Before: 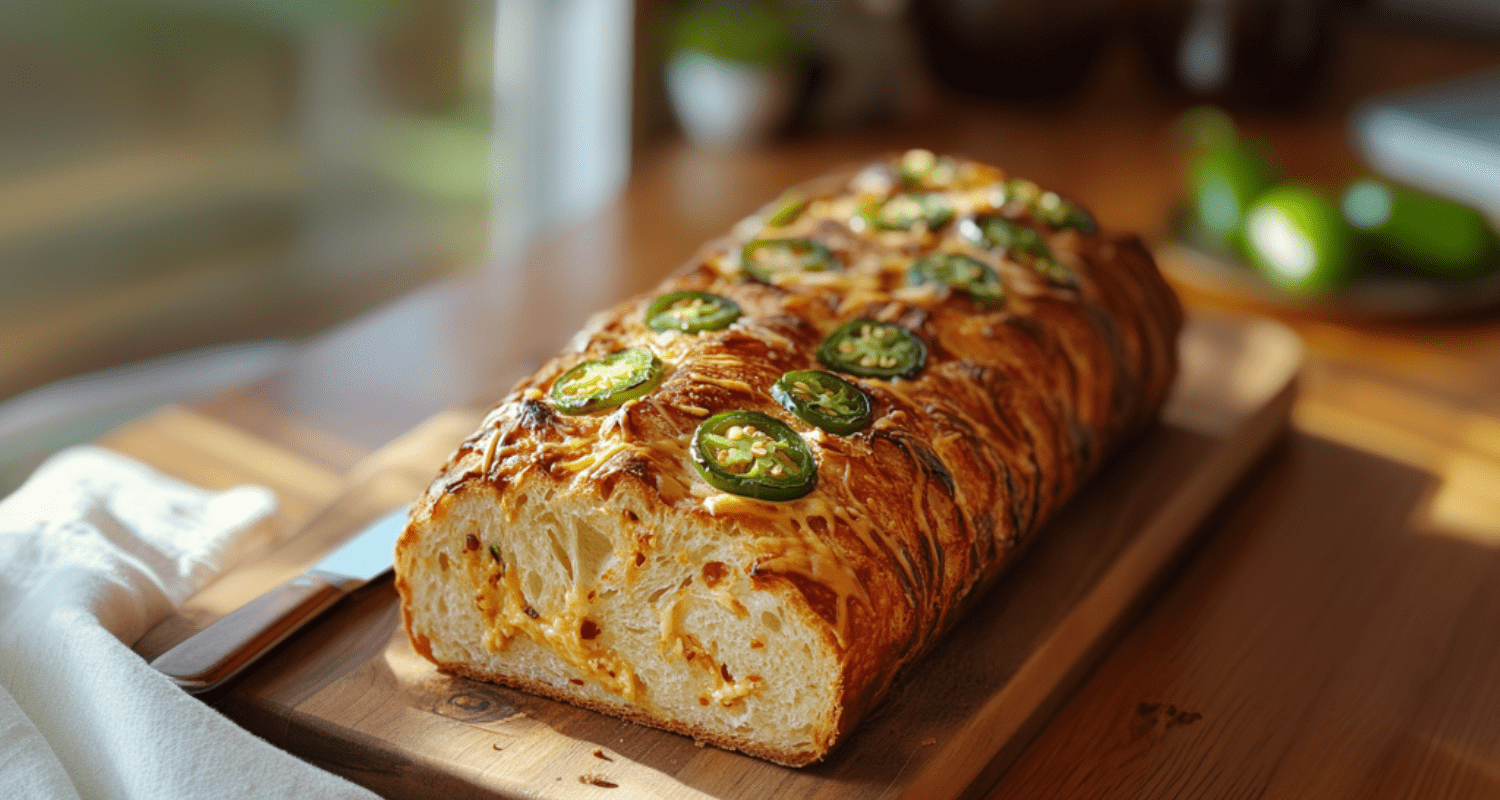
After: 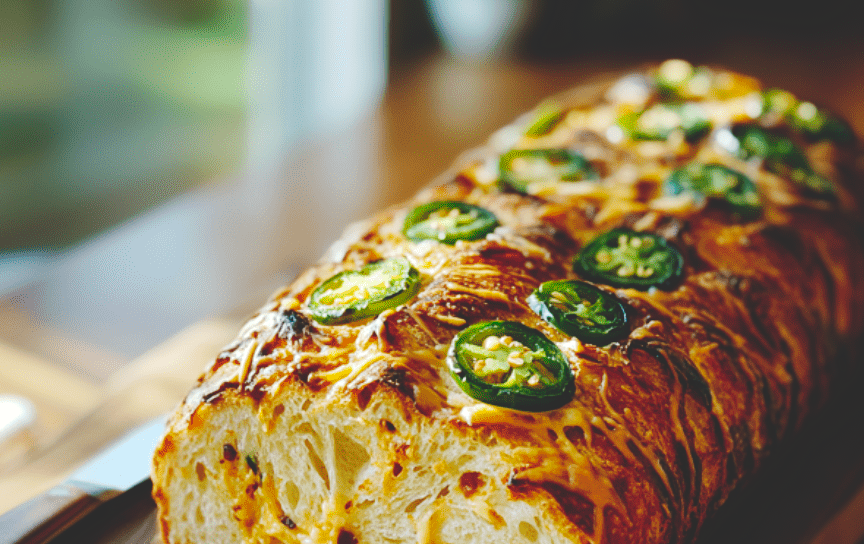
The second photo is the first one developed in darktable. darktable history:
color balance rgb: power › luminance -7.546%, power › chroma 2.245%, power › hue 220.98°, highlights gain › luminance 6.438%, highlights gain › chroma 1.242%, highlights gain › hue 88.11°, perceptual saturation grading › global saturation 15.15%
crop: left 16.205%, top 11.337%, right 26.147%, bottom 20.6%
tone curve: curves: ch0 [(0, 0) (0.003, 0.178) (0.011, 0.177) (0.025, 0.177) (0.044, 0.178) (0.069, 0.178) (0.1, 0.18) (0.136, 0.183) (0.177, 0.199) (0.224, 0.227) (0.277, 0.278) (0.335, 0.357) (0.399, 0.449) (0.468, 0.546) (0.543, 0.65) (0.623, 0.724) (0.709, 0.804) (0.801, 0.868) (0.898, 0.921) (1, 1)], preserve colors none
